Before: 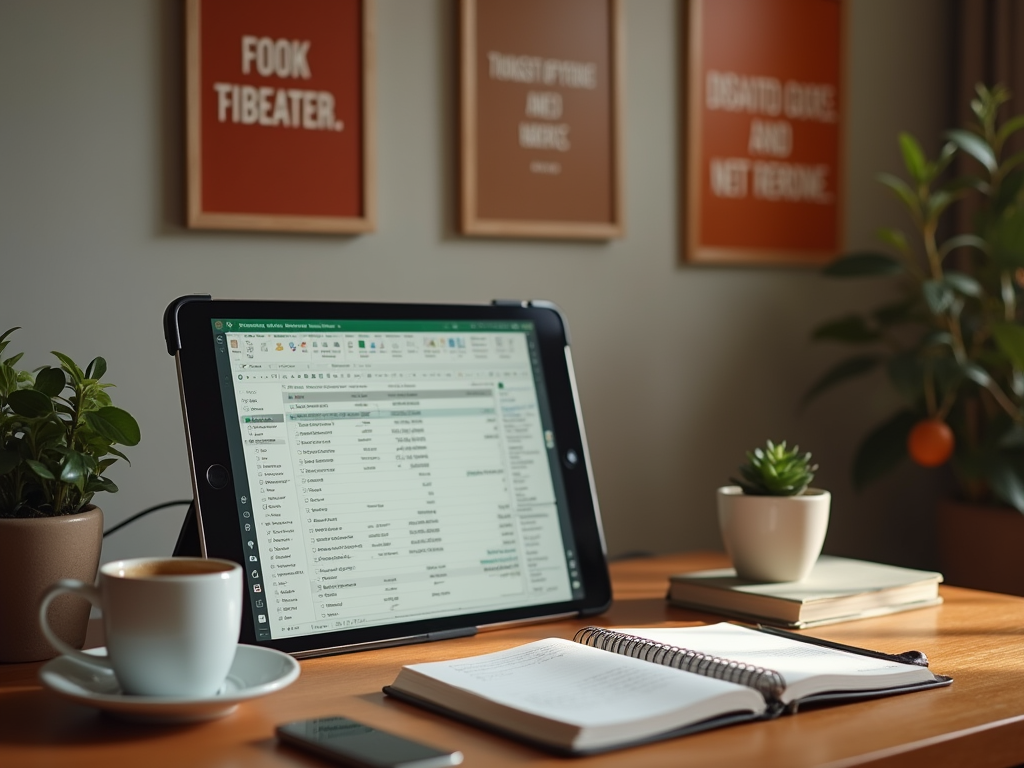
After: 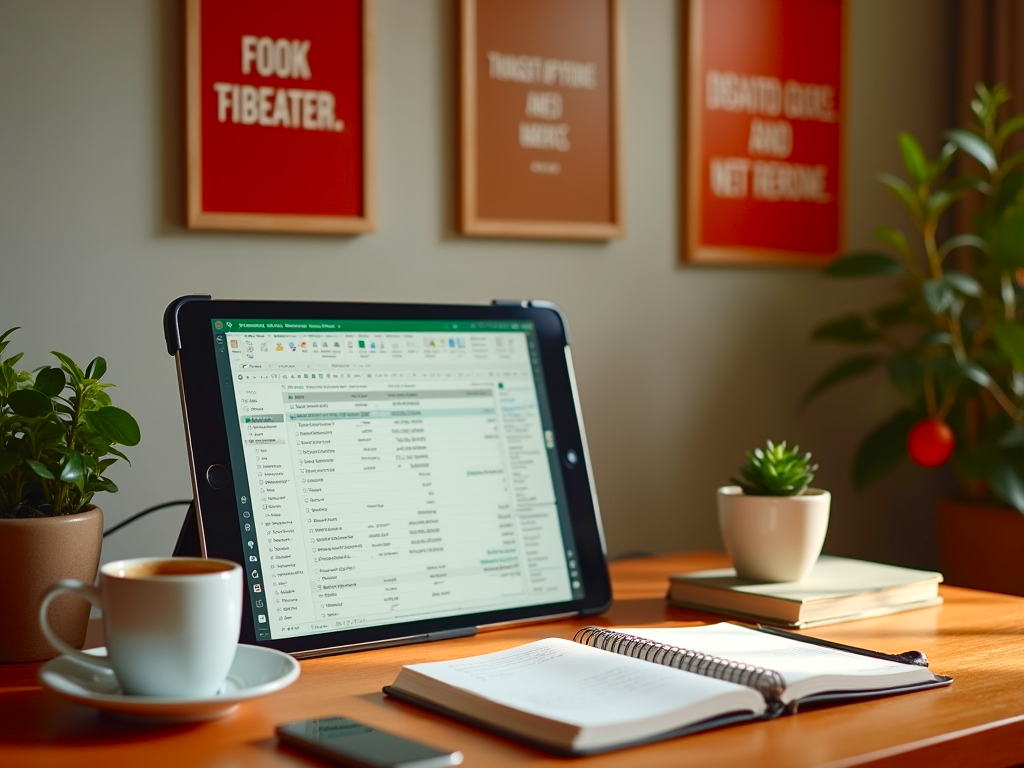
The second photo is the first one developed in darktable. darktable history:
contrast brightness saturation: contrast 0.131, brightness -0.058, saturation 0.158
levels: levels [0, 0.43, 0.984]
